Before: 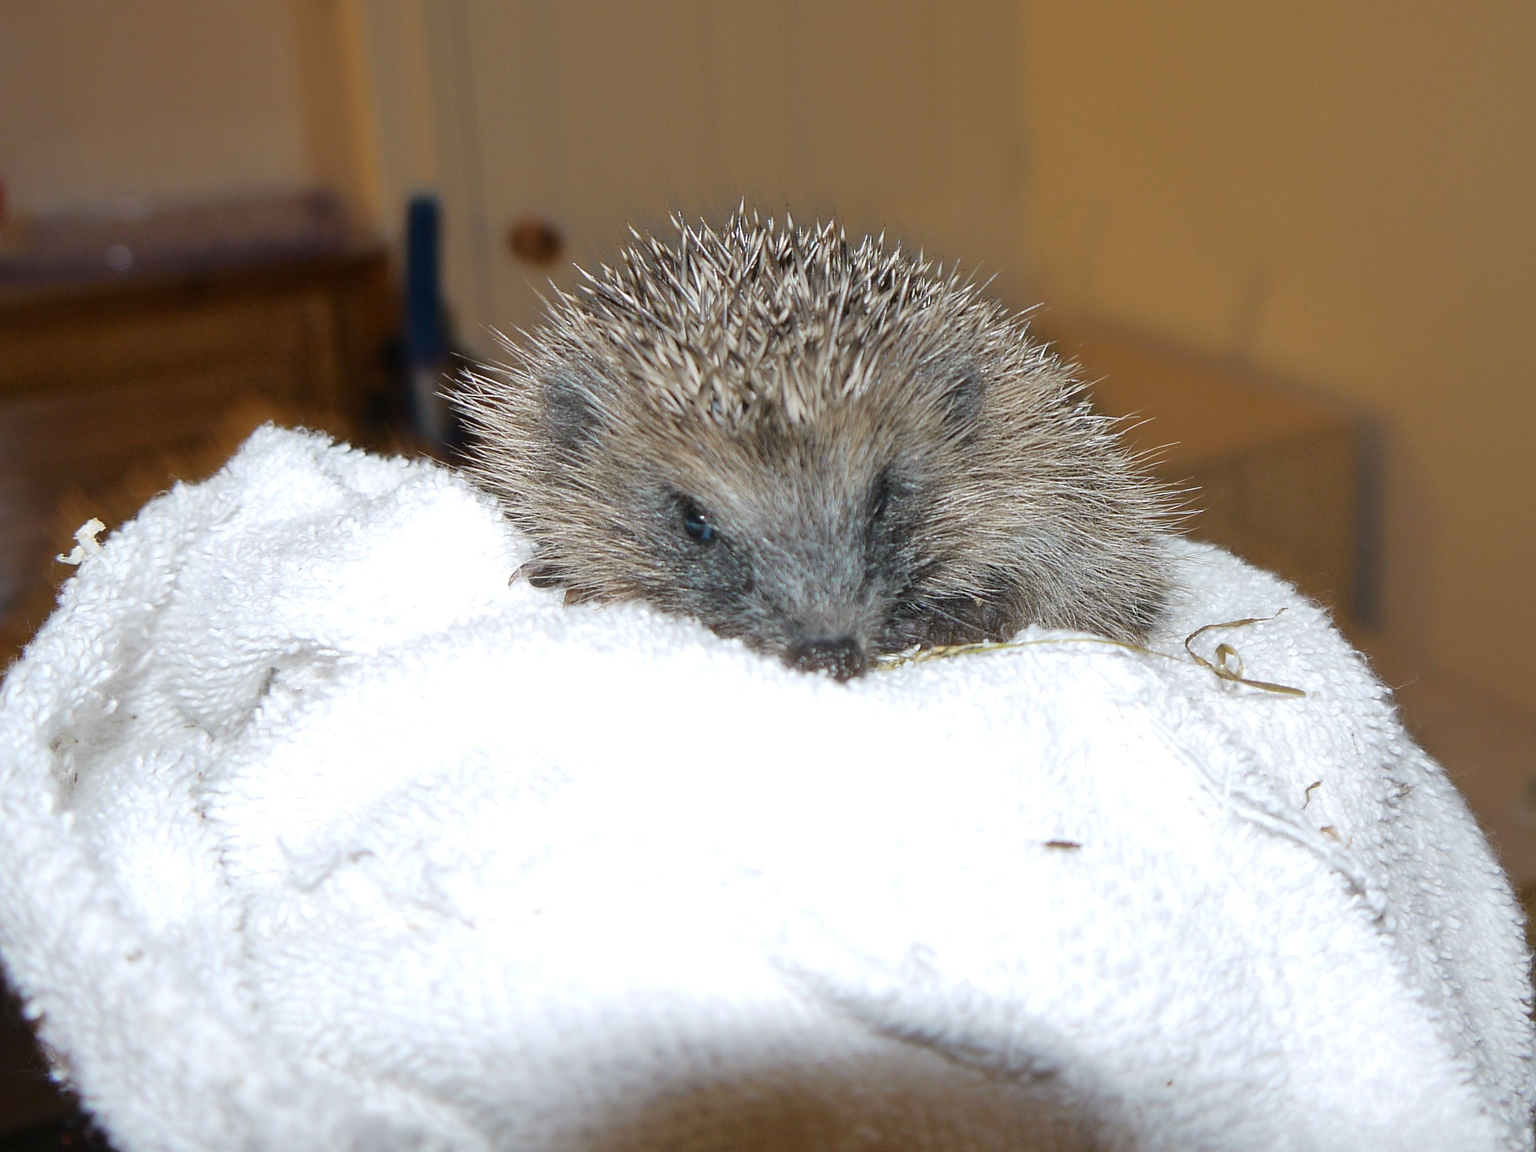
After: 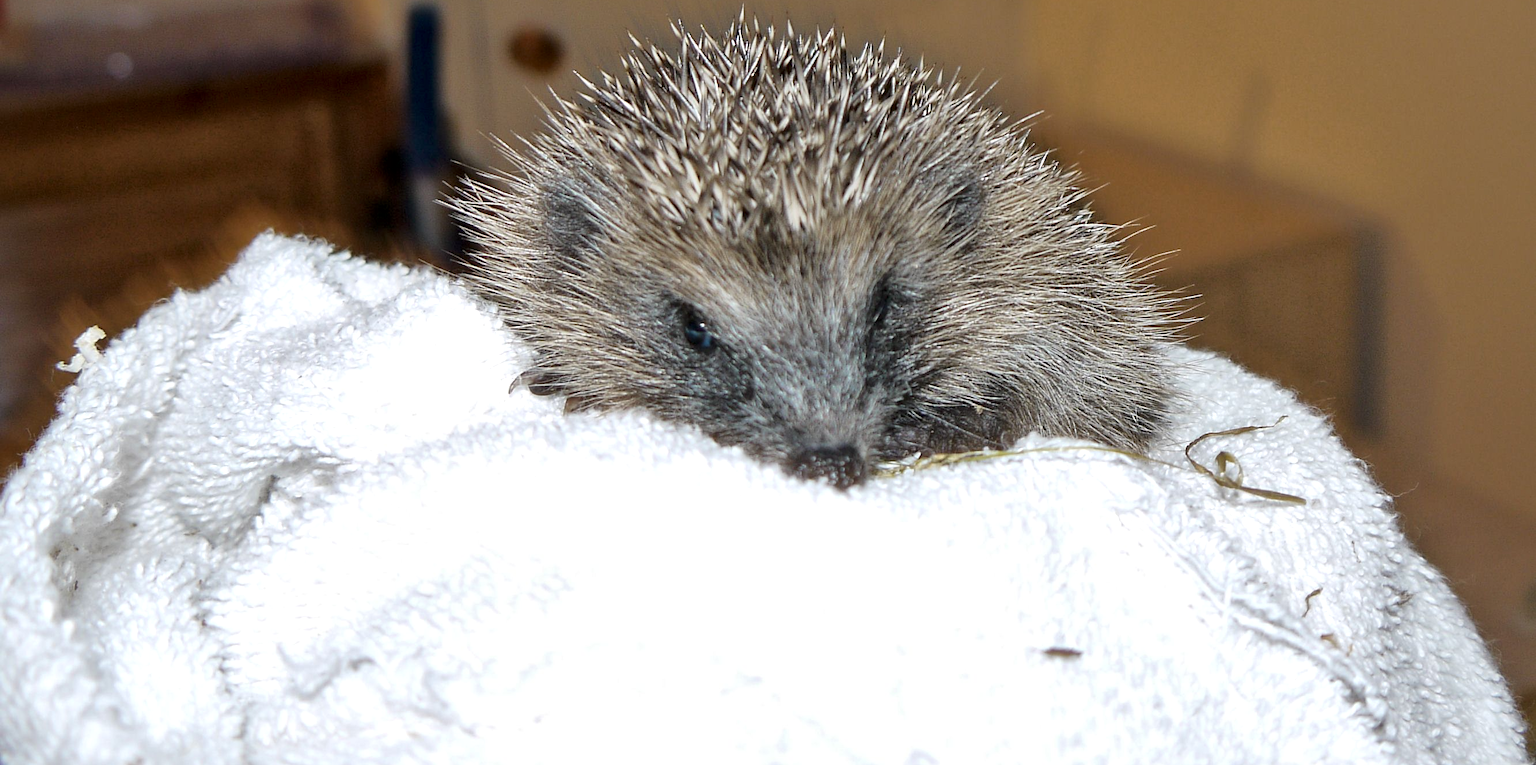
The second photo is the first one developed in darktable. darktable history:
local contrast: mode bilateral grid, contrast 50, coarseness 50, detail 150%, midtone range 0.2
crop: top 16.727%, bottom 16.727%
